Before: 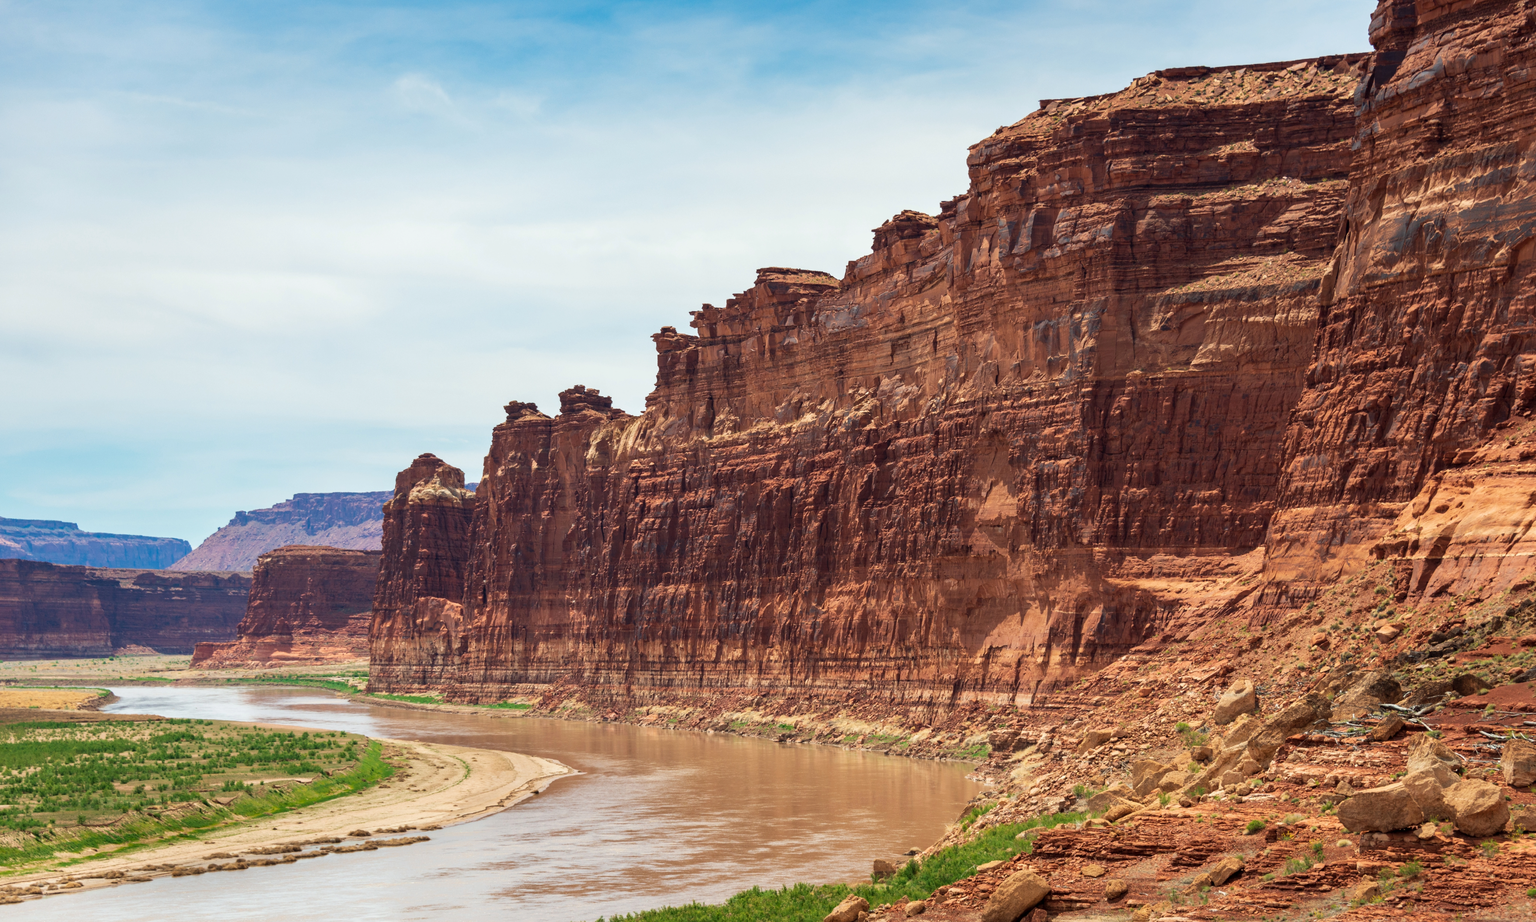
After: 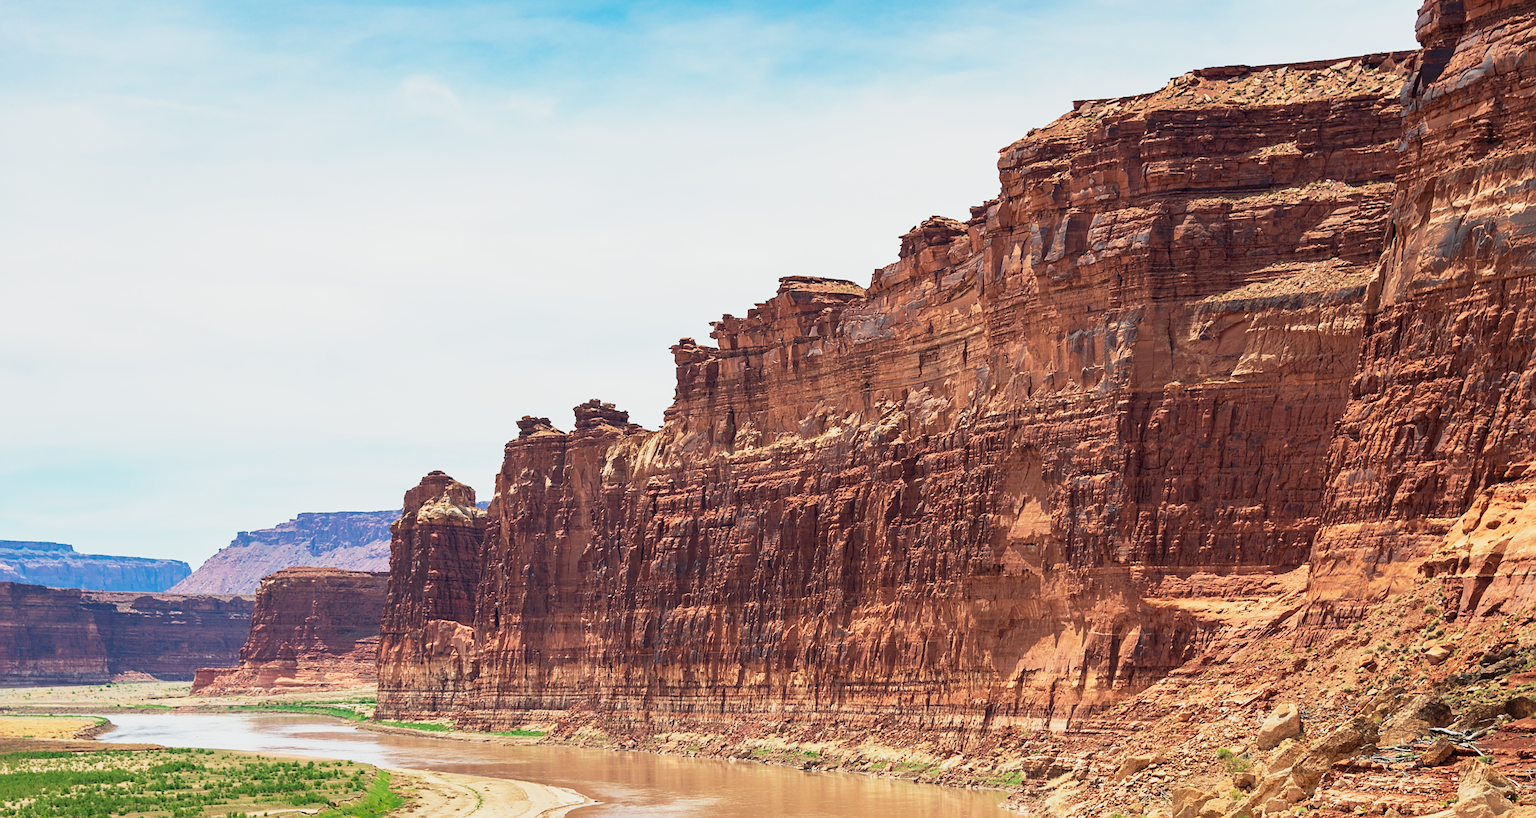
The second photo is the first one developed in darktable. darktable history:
sharpen: on, module defaults
base curve: curves: ch0 [(0, 0) (0.088, 0.125) (0.176, 0.251) (0.354, 0.501) (0.613, 0.749) (1, 0.877)], preserve colors none
crop and rotate: angle 0.2°, left 0.275%, right 3.127%, bottom 14.18%
